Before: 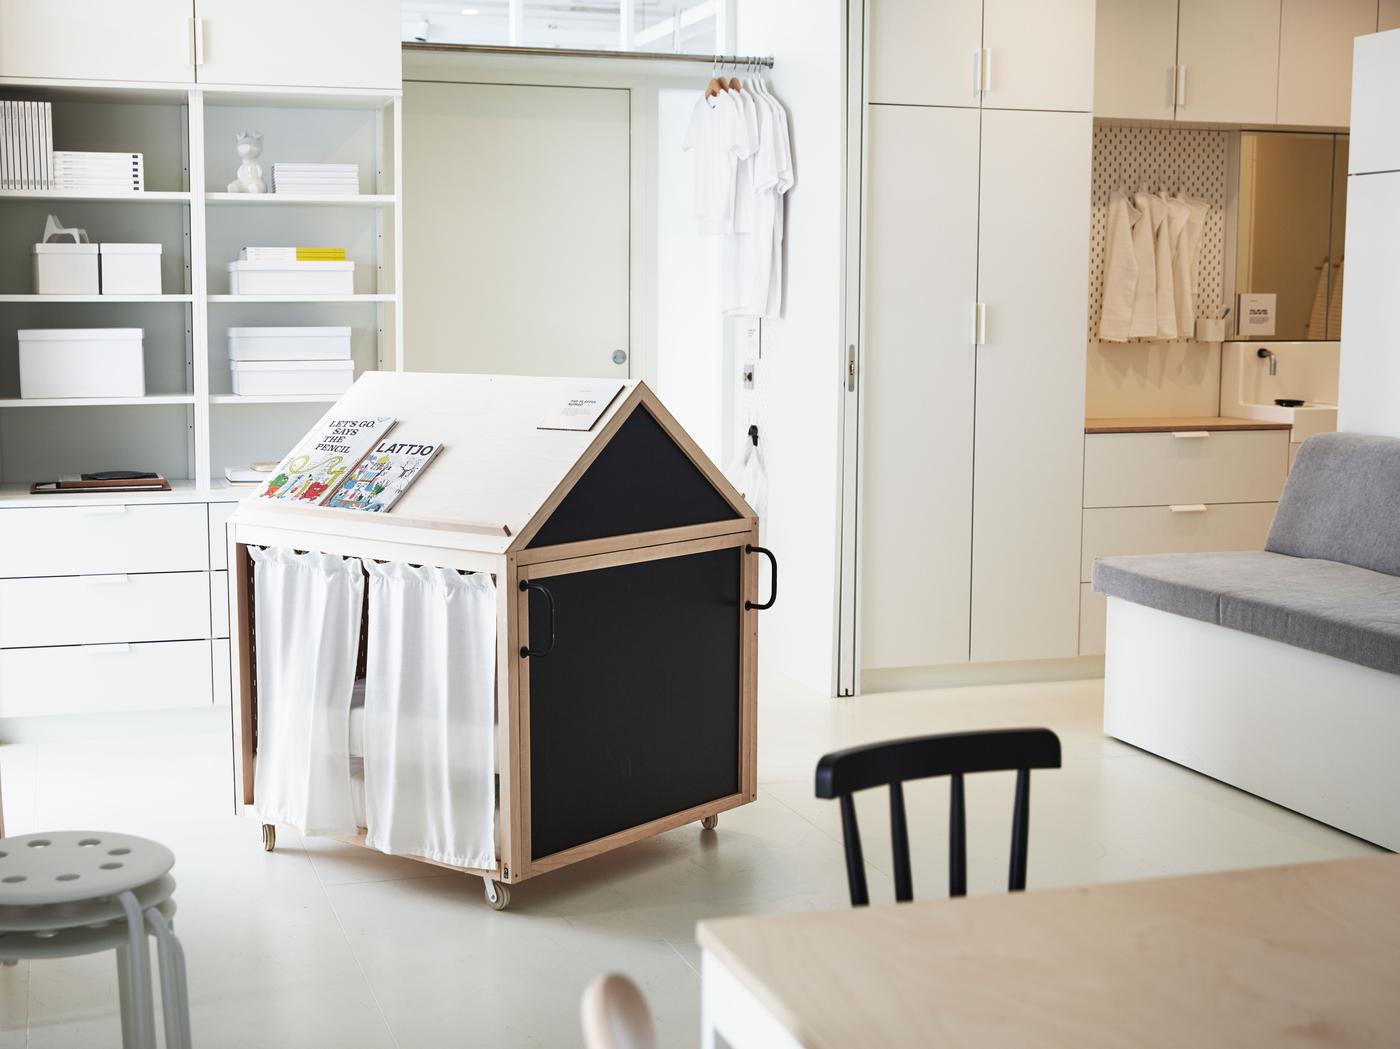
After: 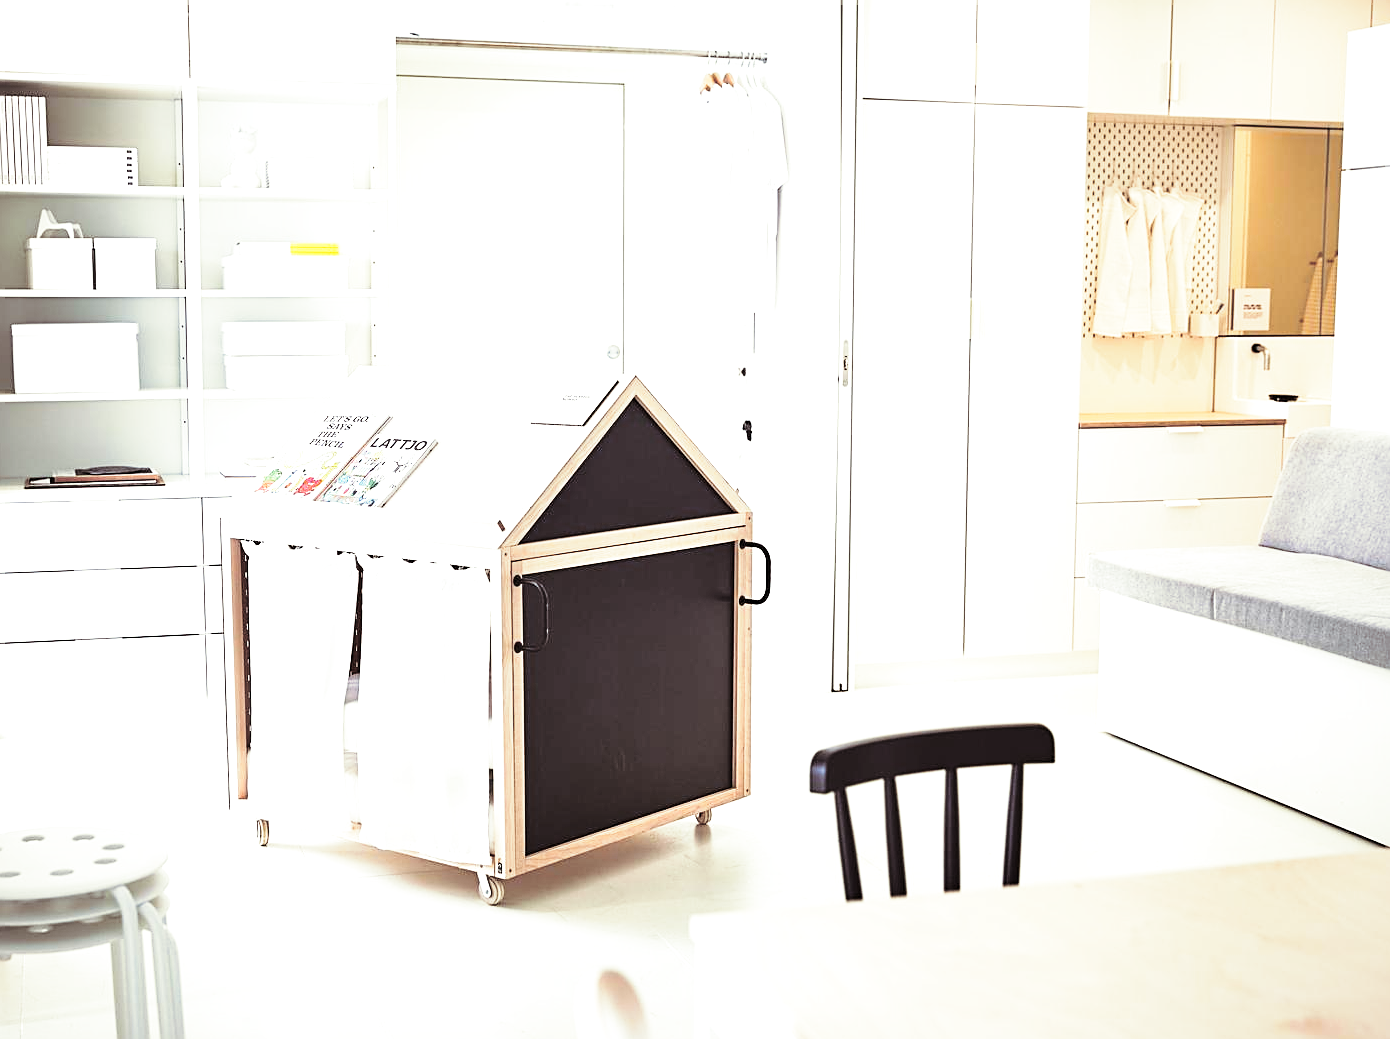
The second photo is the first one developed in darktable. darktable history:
crop: left 0.434%, top 0.485%, right 0.244%, bottom 0.386%
sharpen: on, module defaults
base curve: curves: ch0 [(0, 0) (0.028, 0.03) (0.121, 0.232) (0.46, 0.748) (0.859, 0.968) (1, 1)], preserve colors none
exposure: exposure 0.935 EV, compensate highlight preservation false
split-toning: shadows › saturation 0.2
white balance: emerald 1
